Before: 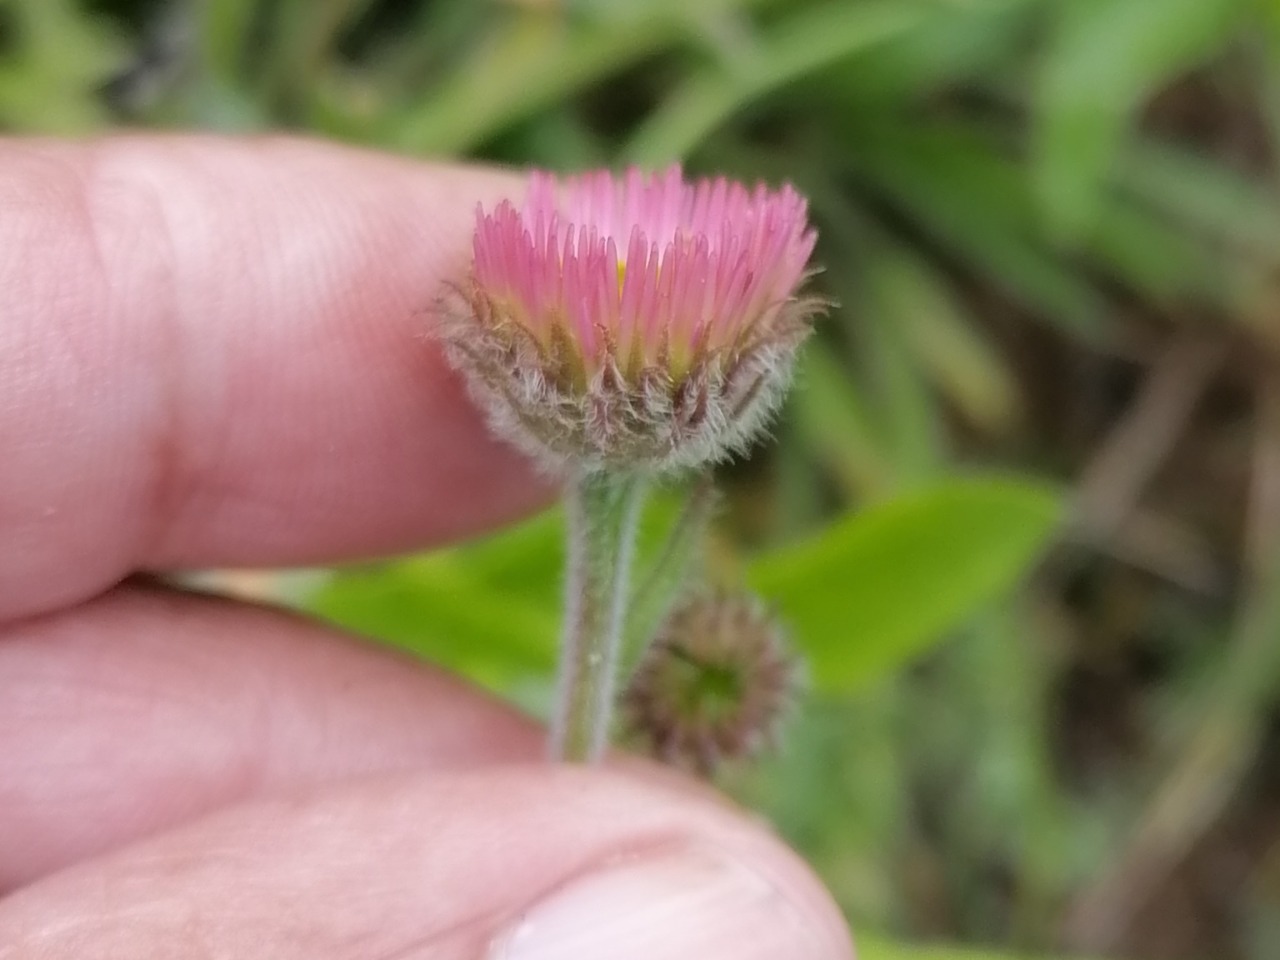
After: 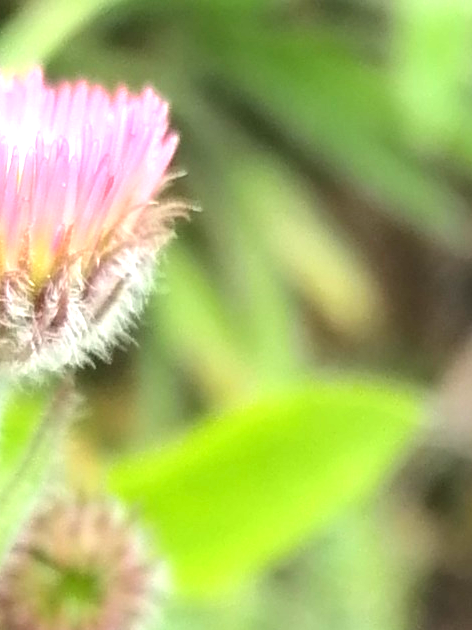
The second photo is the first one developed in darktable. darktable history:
crop and rotate: left 49.936%, top 10.094%, right 13.136%, bottom 24.256%
exposure: black level correction 0, exposure 1.7 EV, compensate exposure bias true, compensate highlight preservation false
